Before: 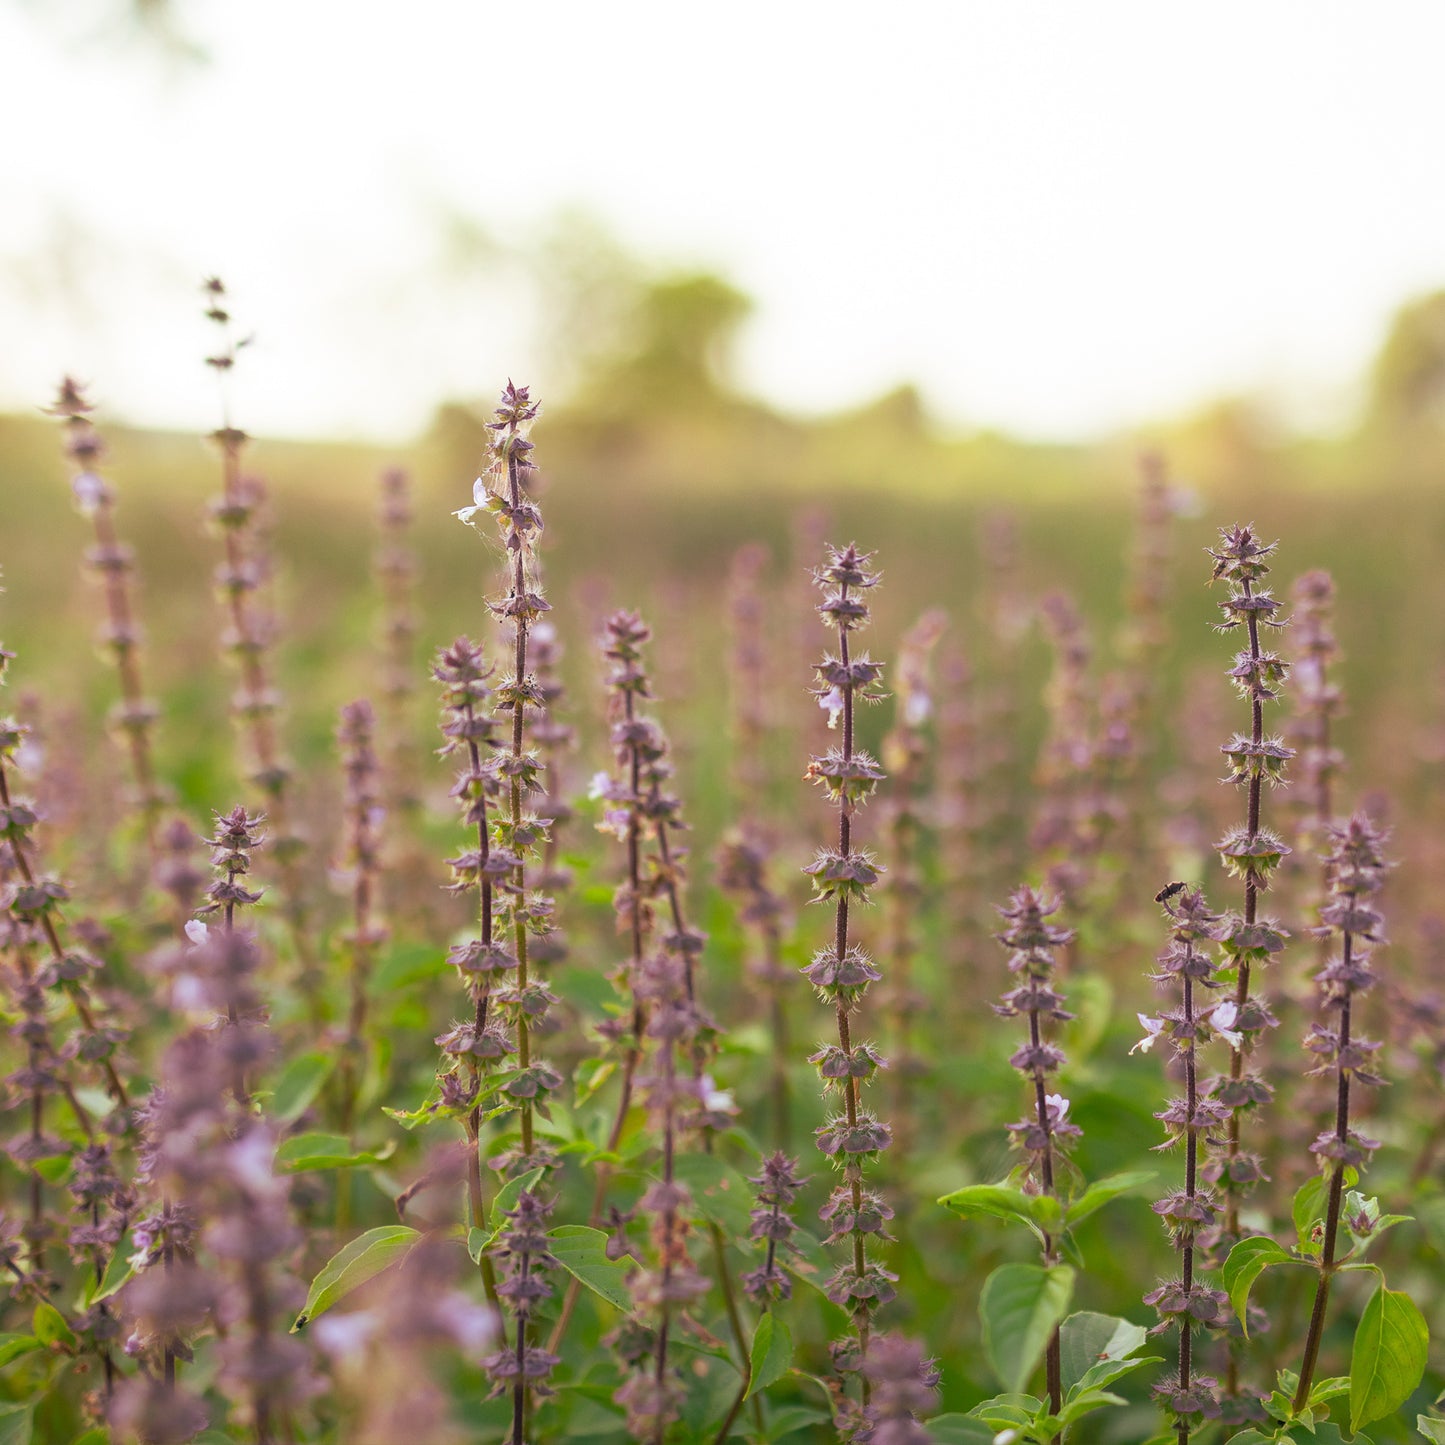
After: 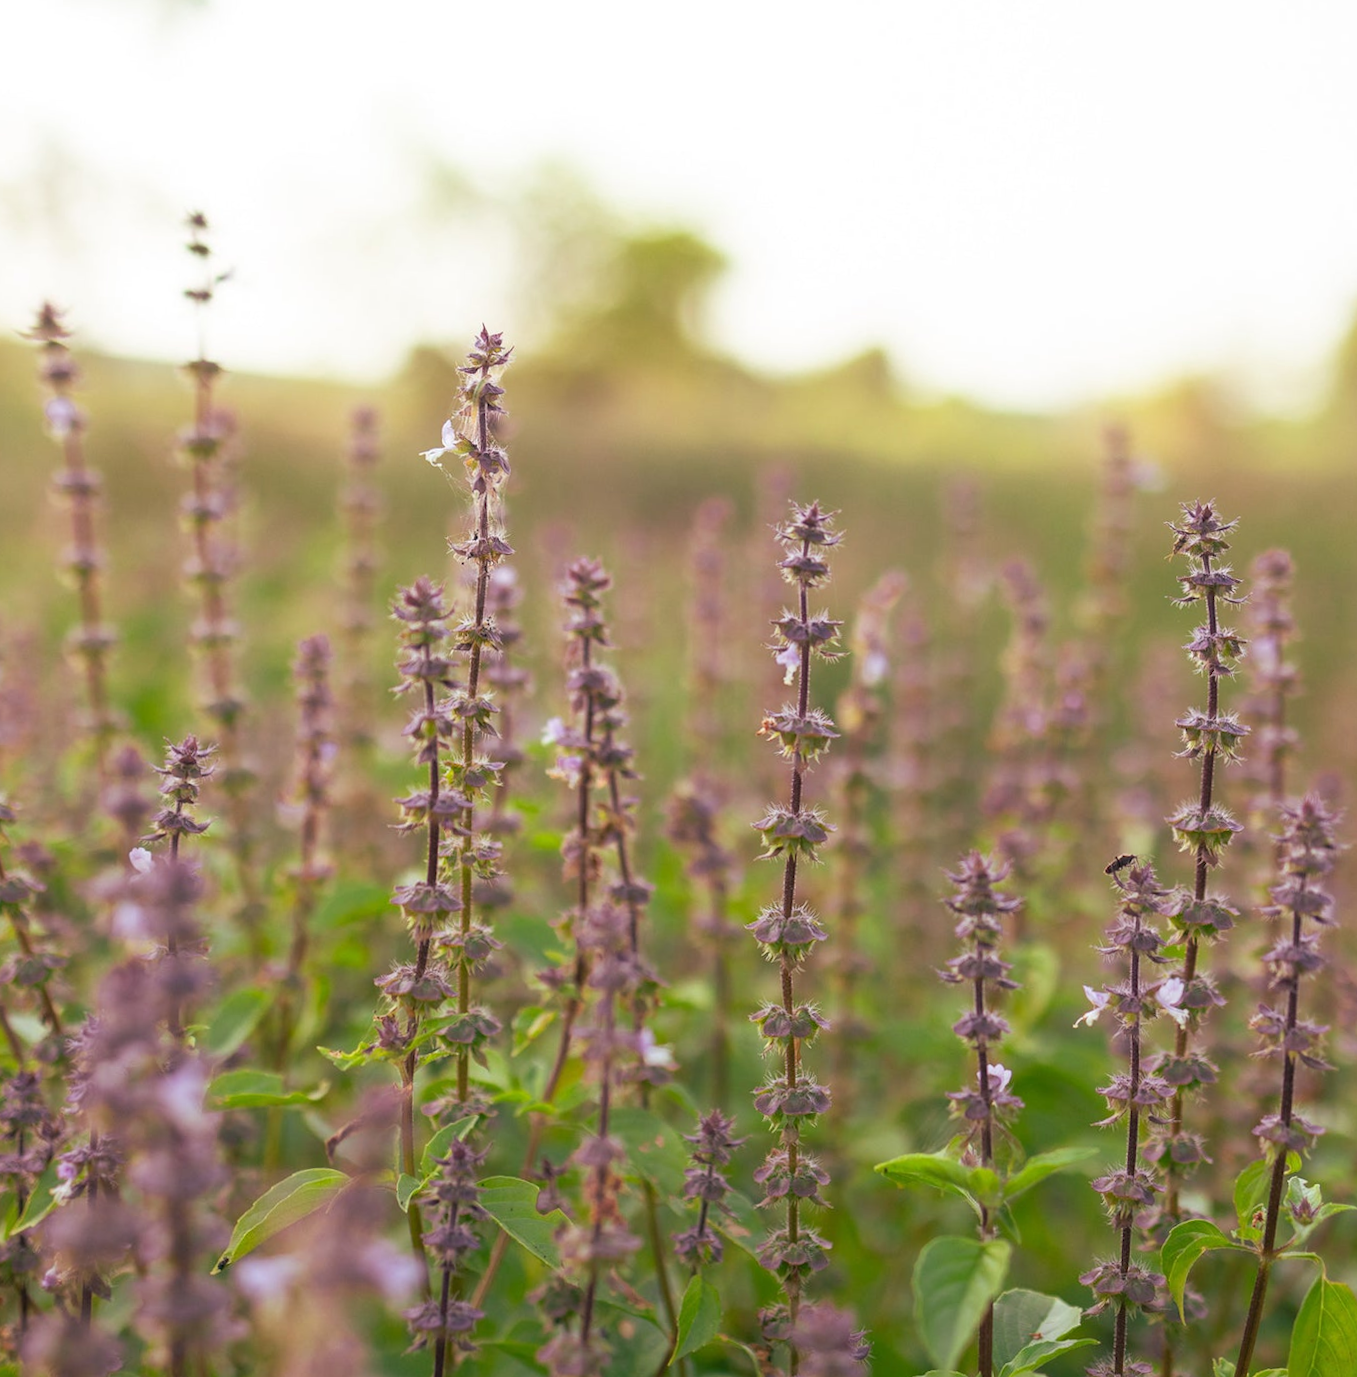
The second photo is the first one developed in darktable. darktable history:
rotate and perspective: rotation 0.226°, lens shift (vertical) -0.042, crop left 0.023, crop right 0.982, crop top 0.006, crop bottom 0.994
crop and rotate: angle -2.38°
